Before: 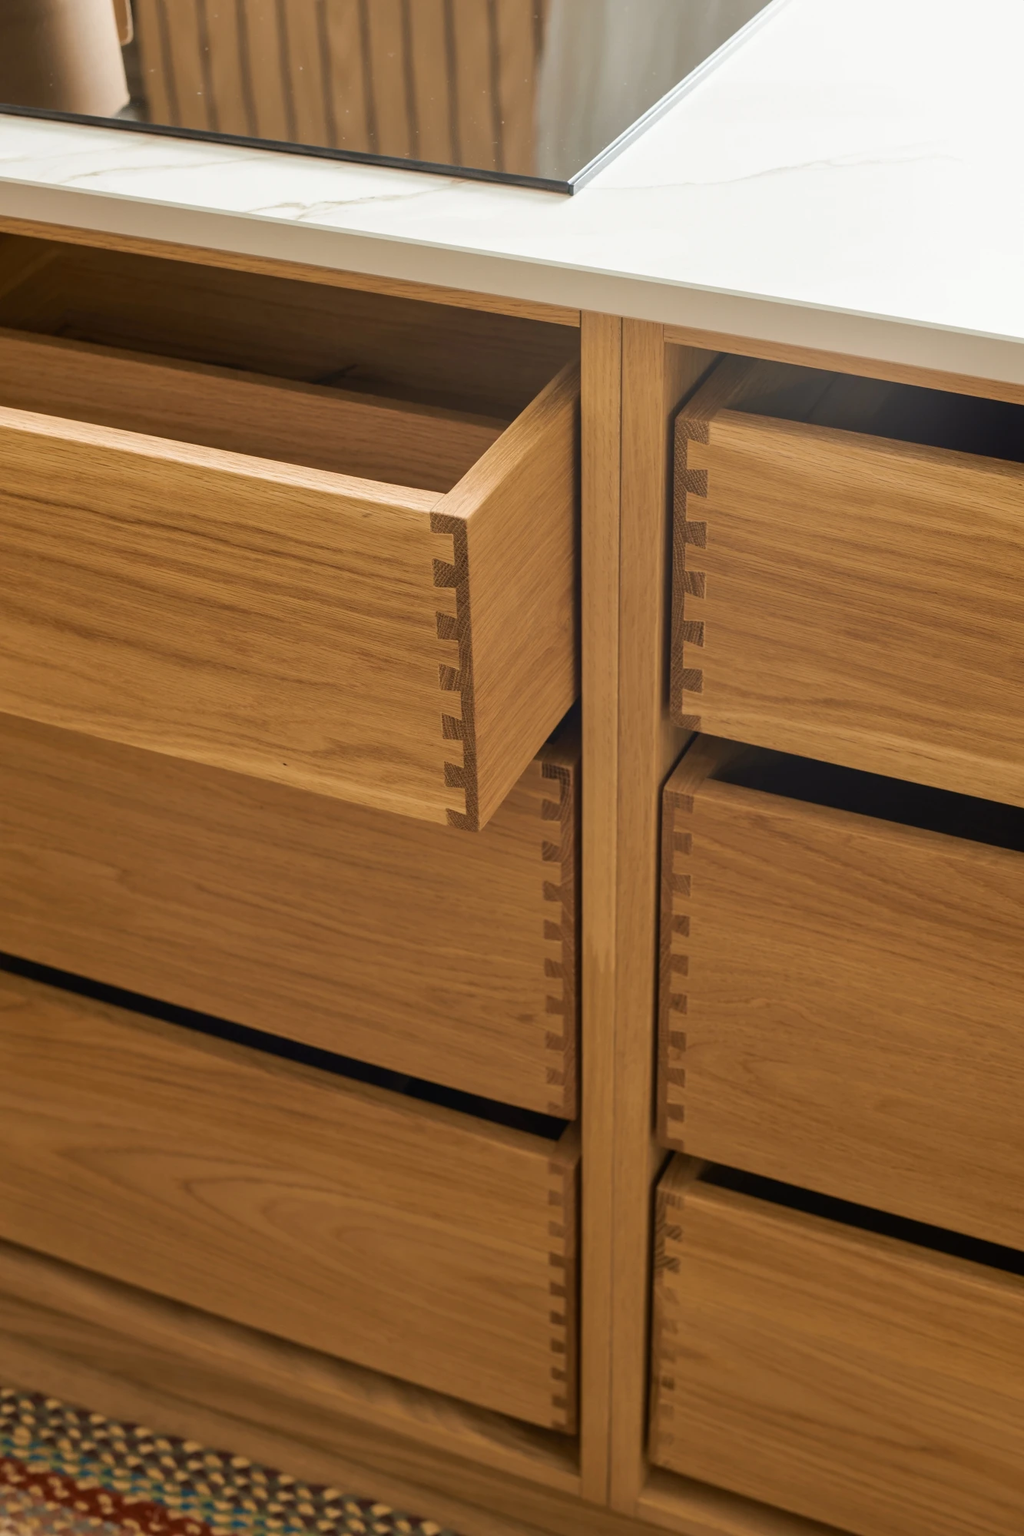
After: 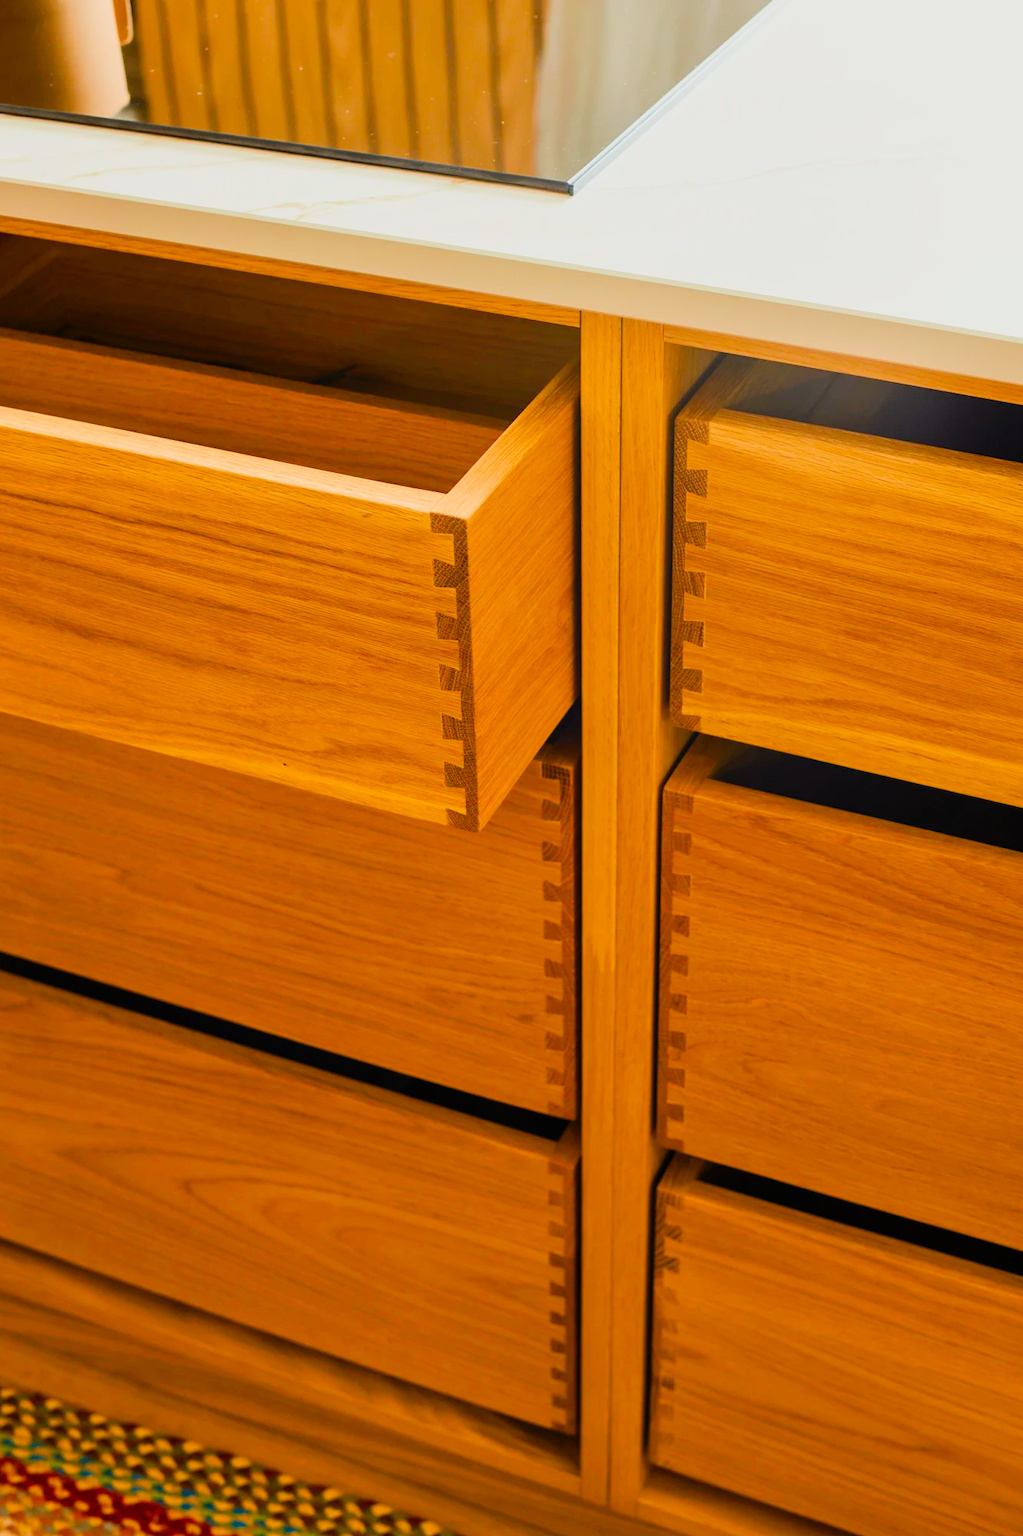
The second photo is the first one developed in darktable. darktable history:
contrast brightness saturation: contrast 0.2, brightness 0.2, saturation 0.8
filmic rgb: black relative exposure -7.48 EV, white relative exposure 4.83 EV, hardness 3.4, color science v6 (2022)
color balance rgb: perceptual saturation grading › global saturation 20%, perceptual saturation grading › highlights -25%, perceptual saturation grading › shadows 50%
